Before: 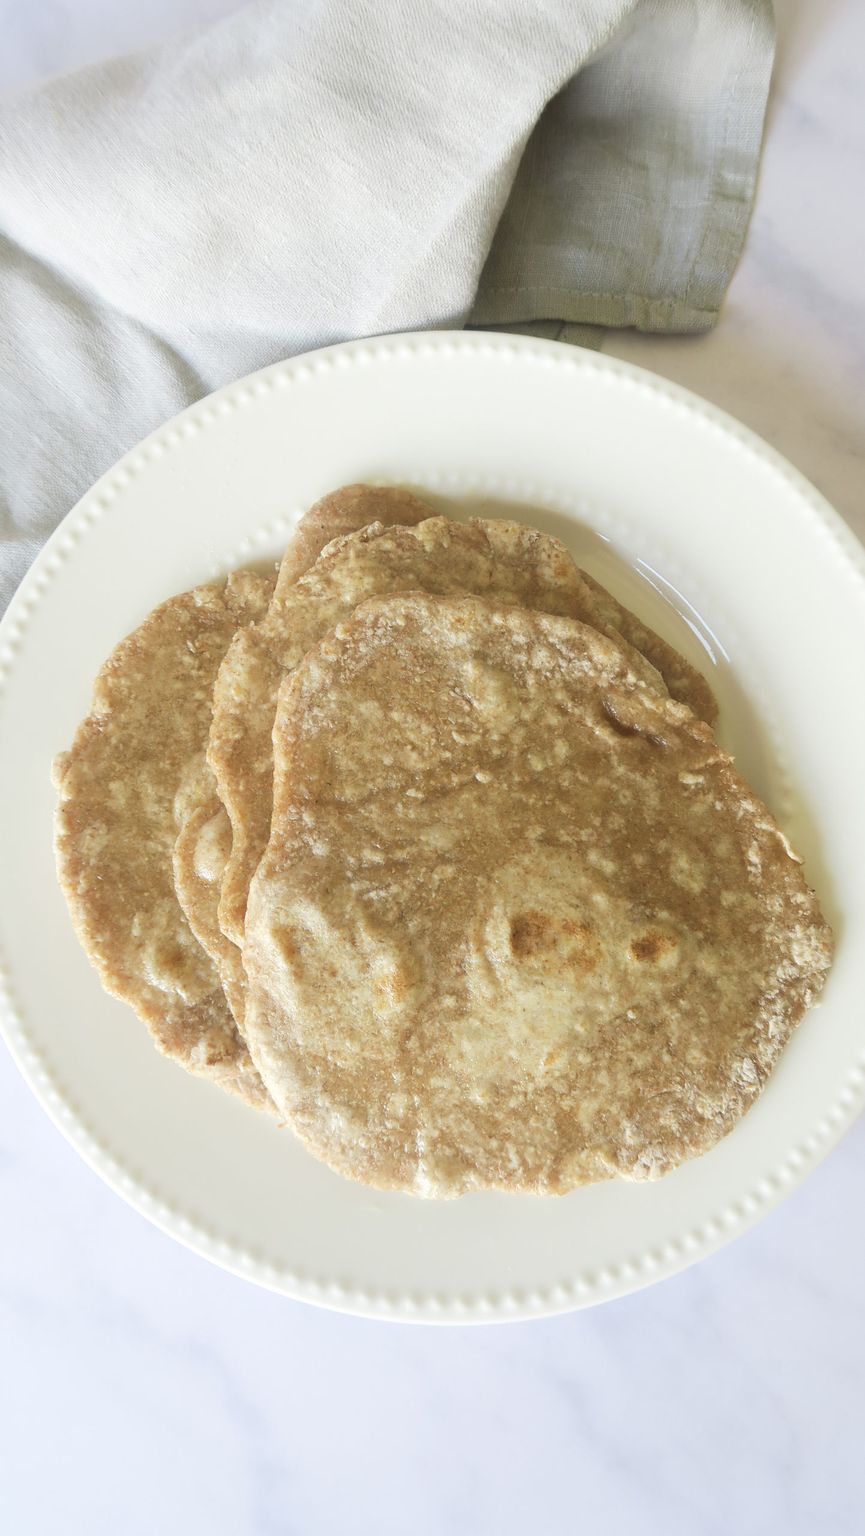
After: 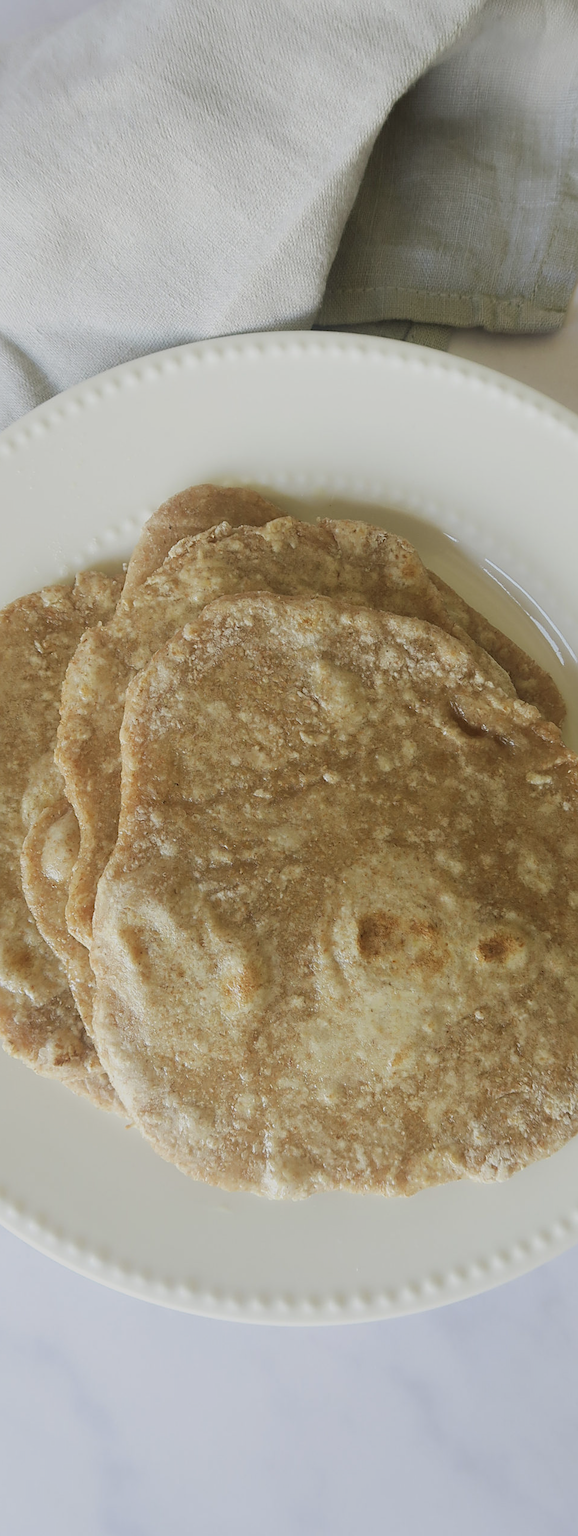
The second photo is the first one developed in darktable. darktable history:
crop and rotate: left 17.732%, right 15.423%
exposure: exposure -0.582 EV, compensate highlight preservation false
sharpen: on, module defaults
